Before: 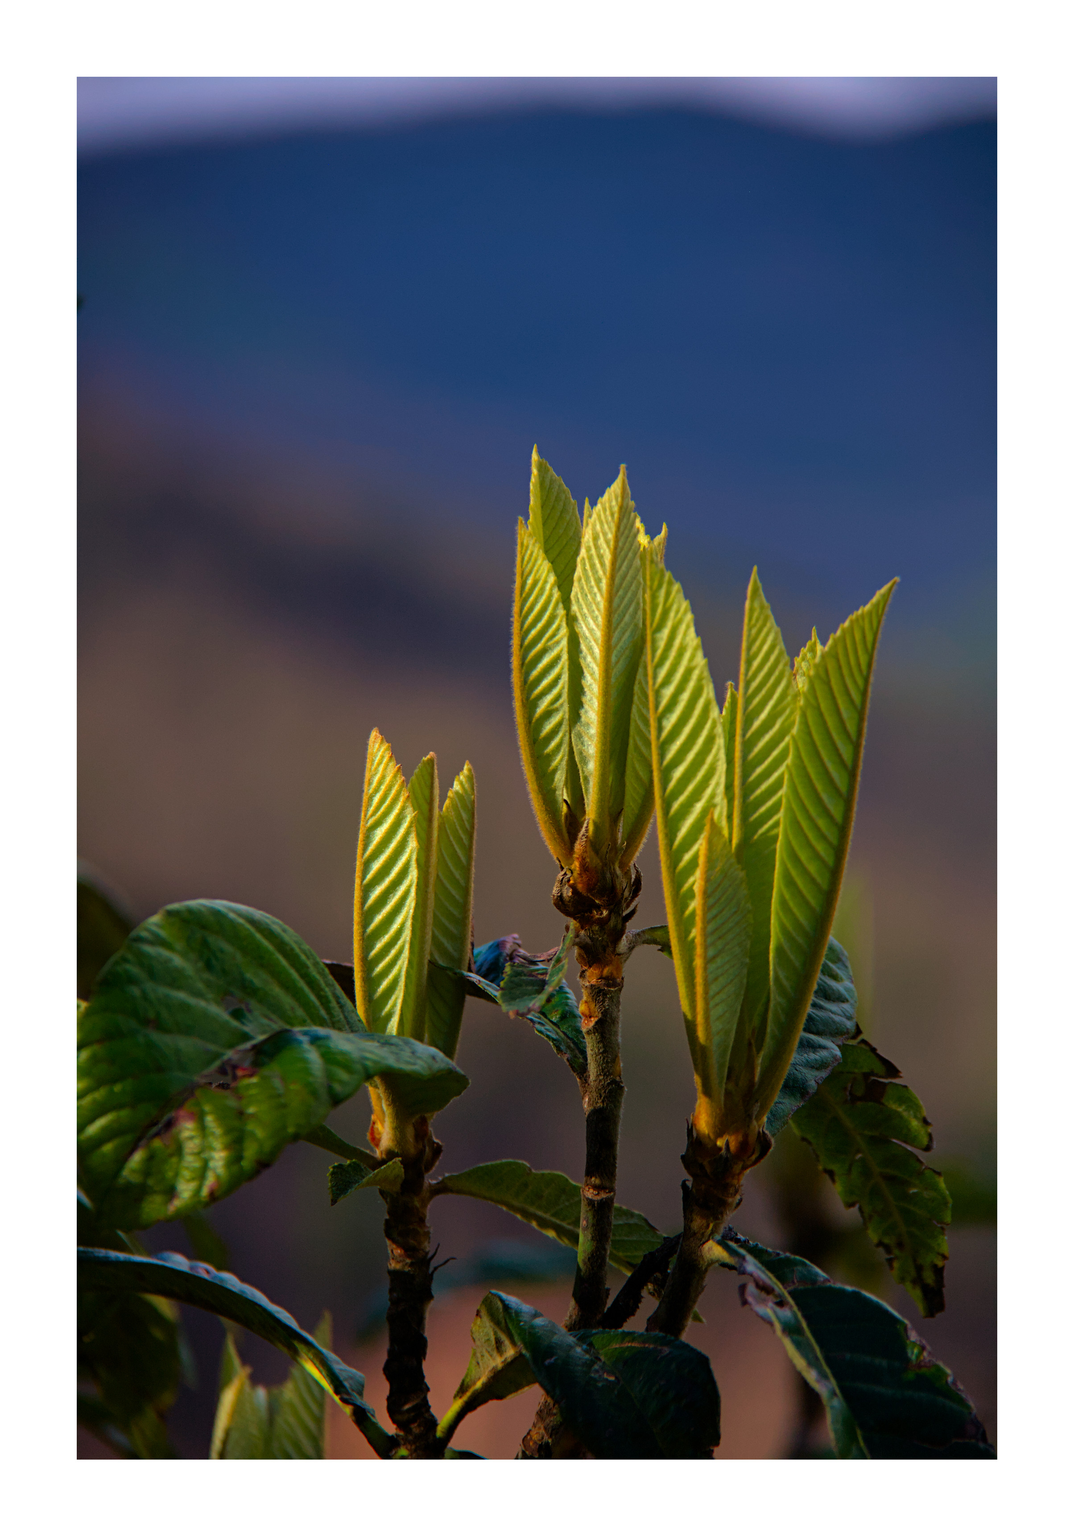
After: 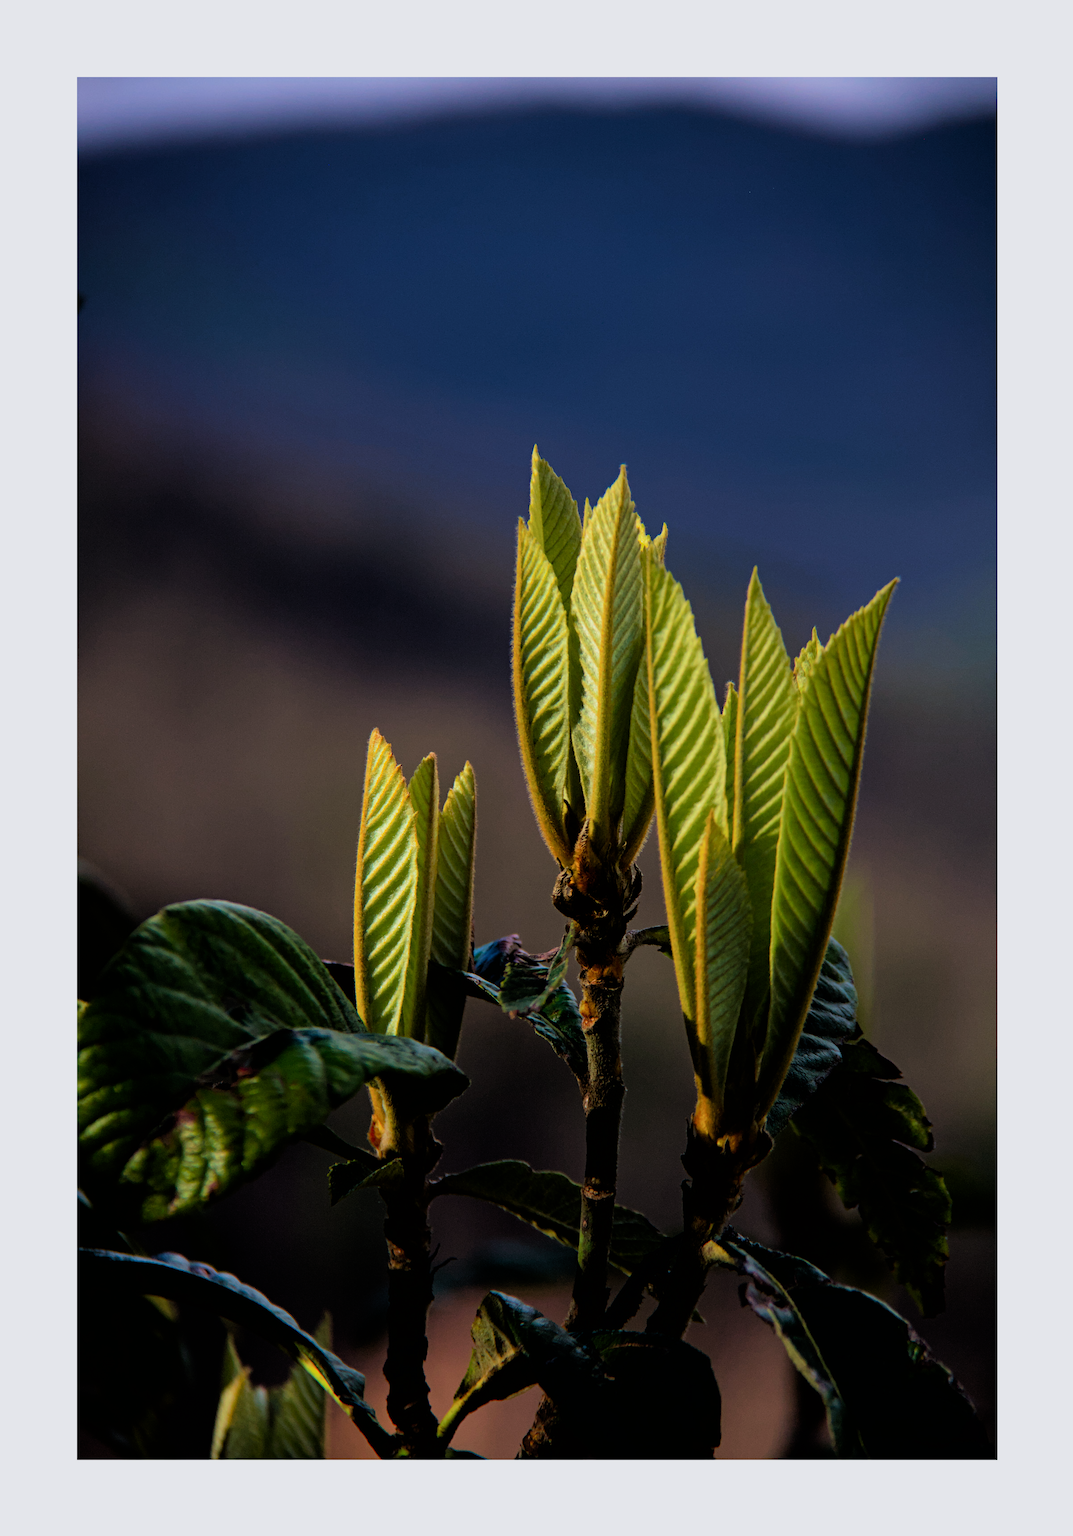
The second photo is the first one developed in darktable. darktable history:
white balance: red 0.983, blue 1.036
filmic rgb: black relative exposure -5 EV, hardness 2.88, contrast 1.4, highlights saturation mix -30%
